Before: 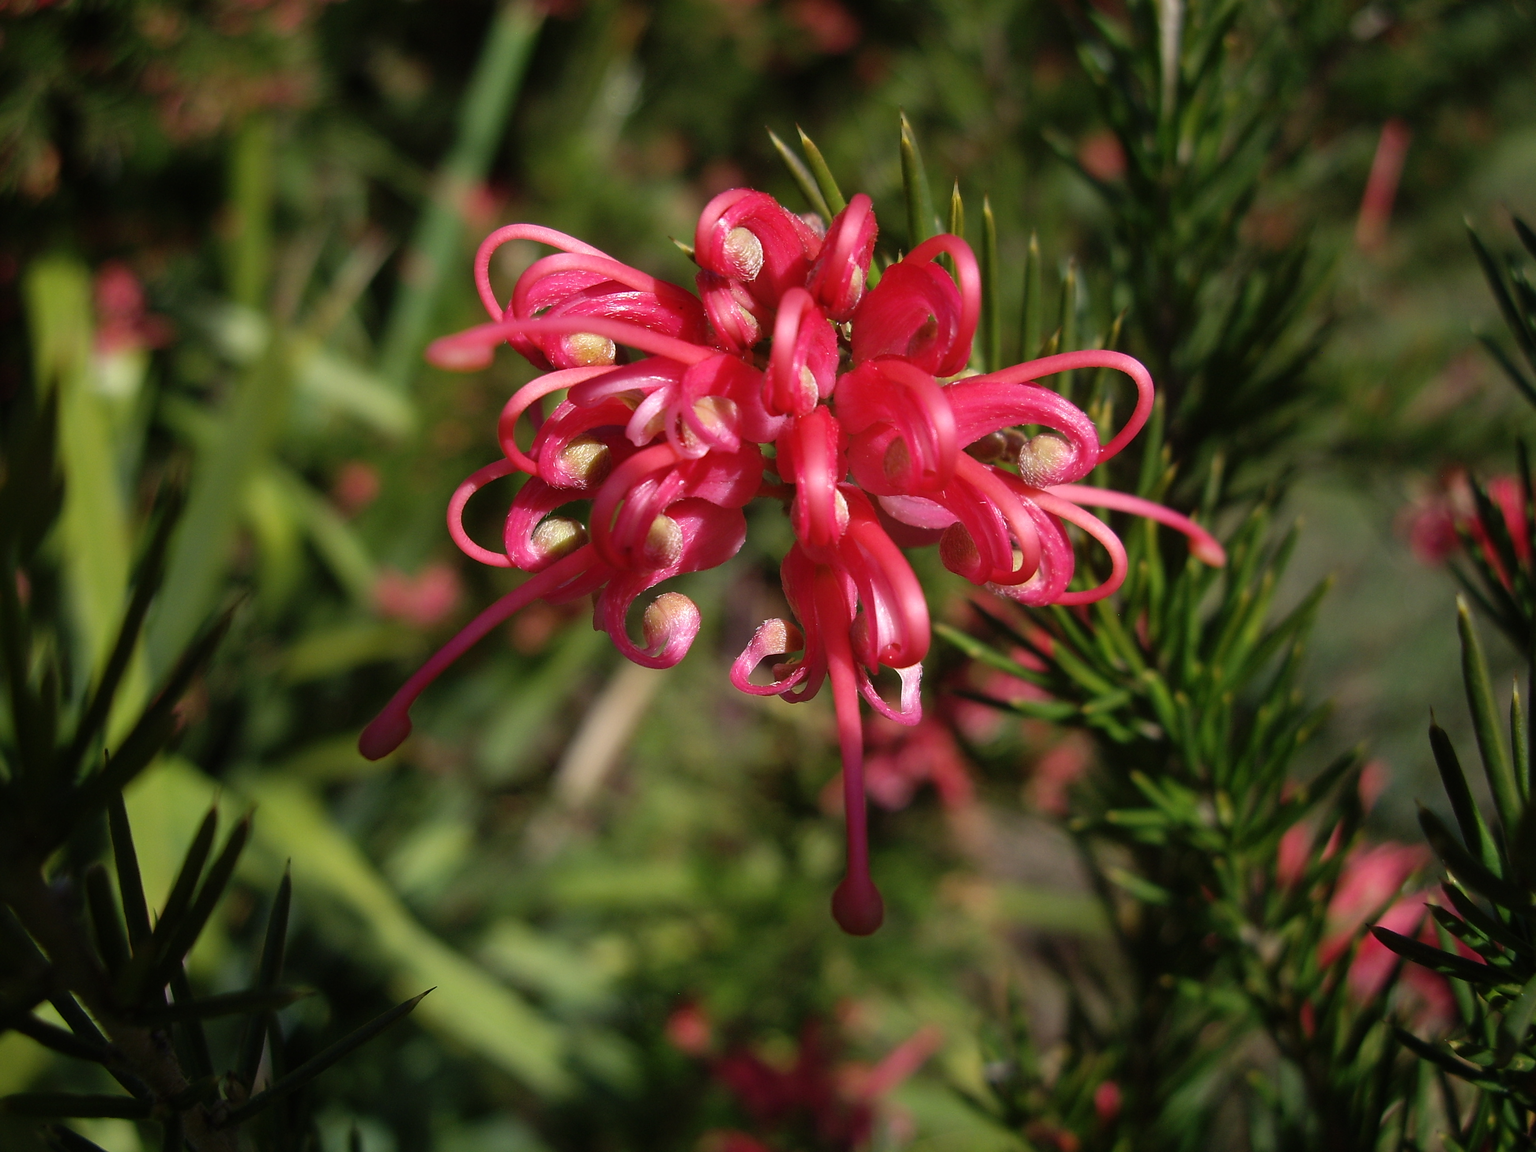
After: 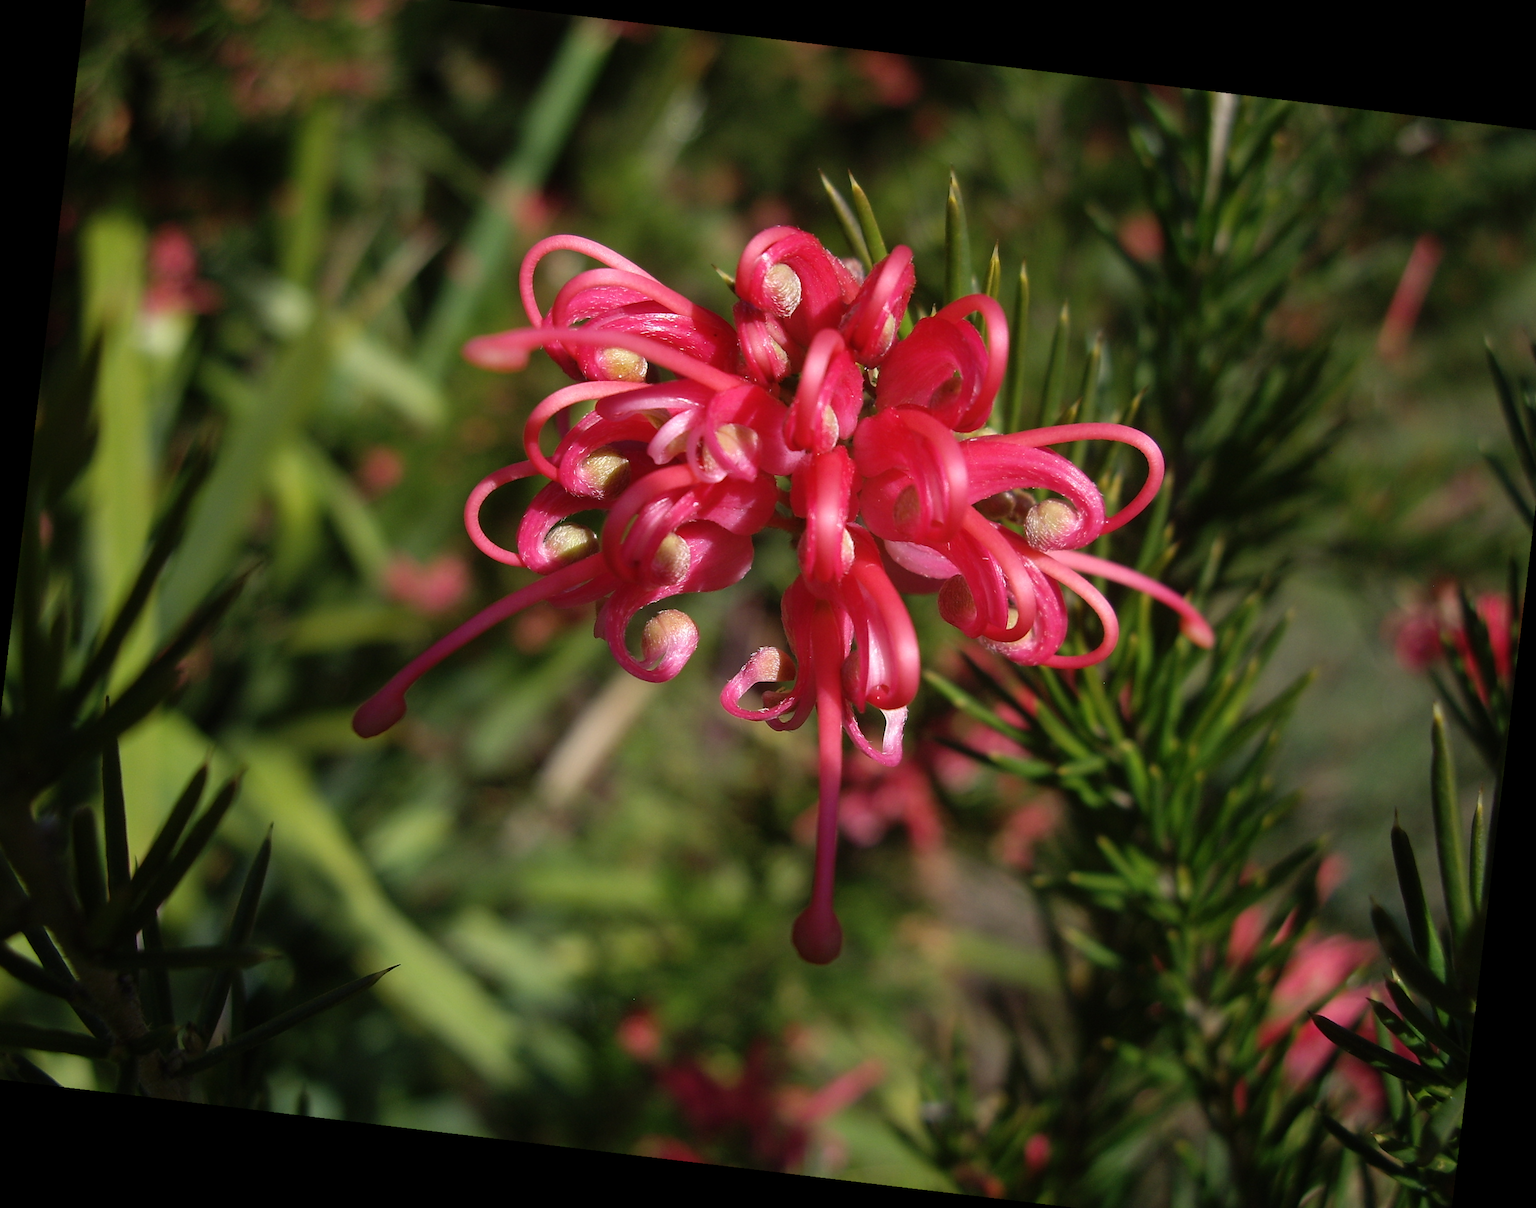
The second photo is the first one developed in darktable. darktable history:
crop and rotate: angle -1.69°
rotate and perspective: rotation 5.12°, automatic cropping off
